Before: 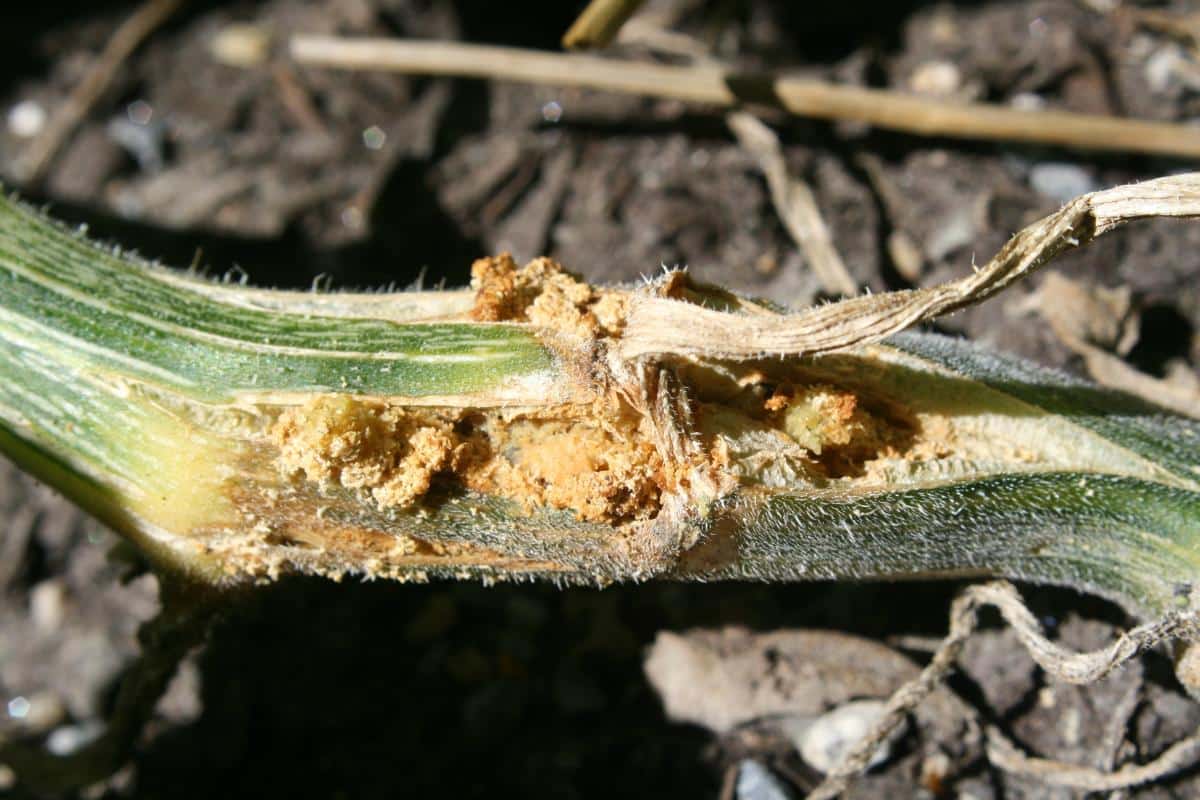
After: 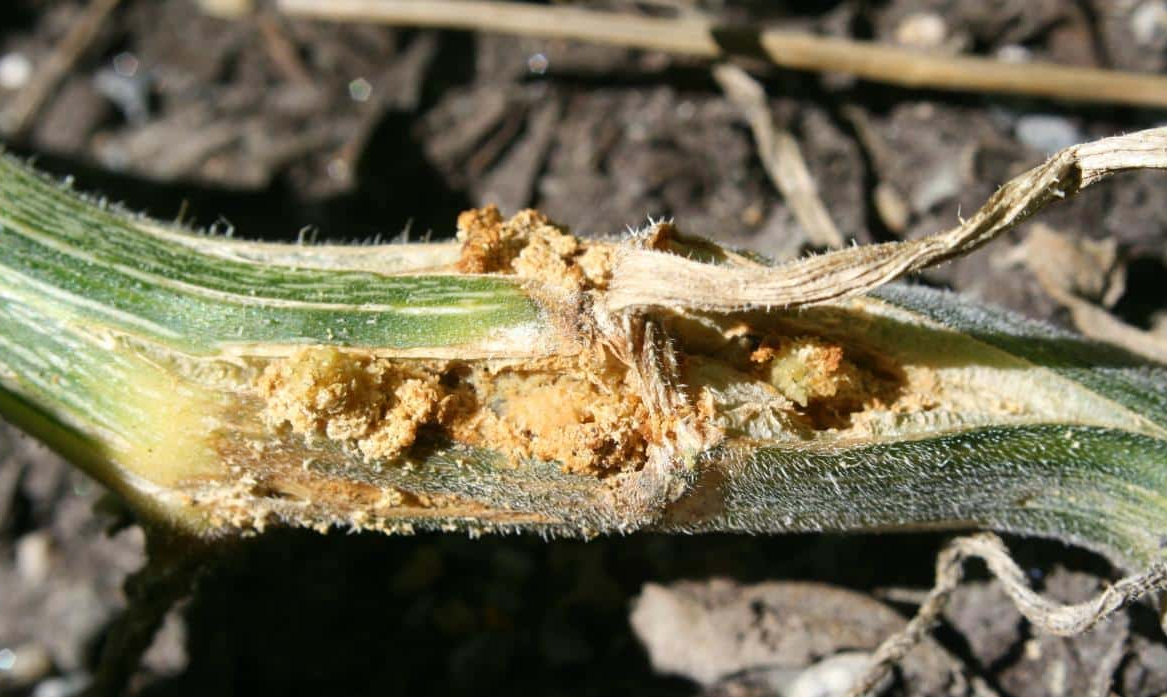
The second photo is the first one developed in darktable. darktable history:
crop: left 1.224%, top 6.104%, right 1.46%, bottom 6.683%
